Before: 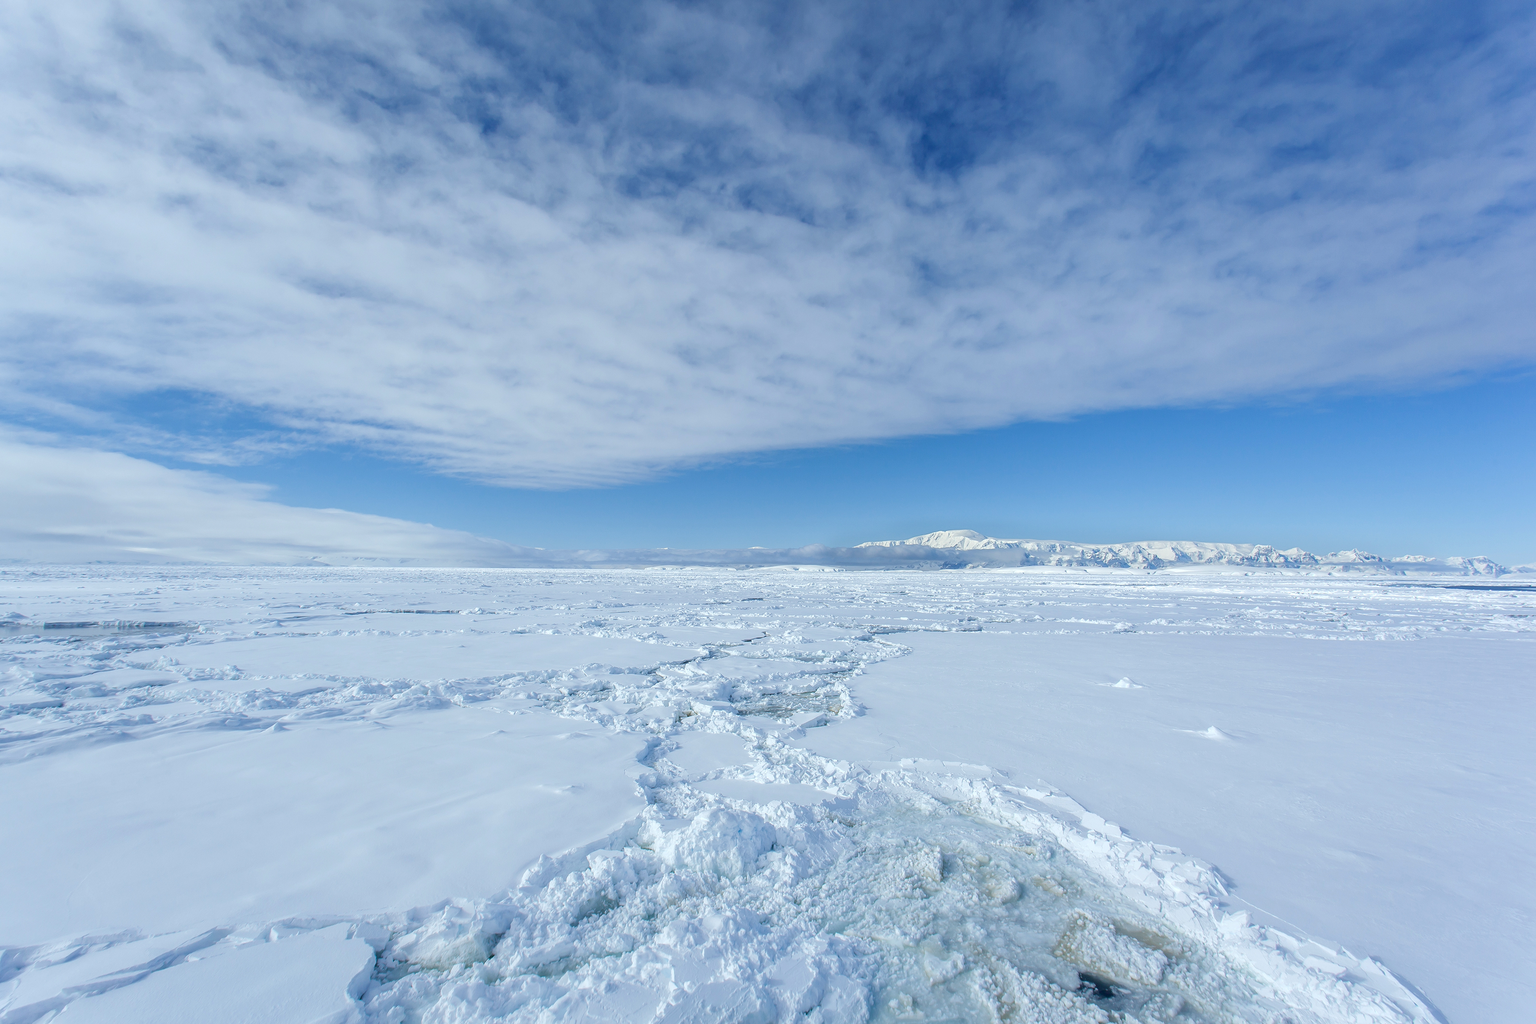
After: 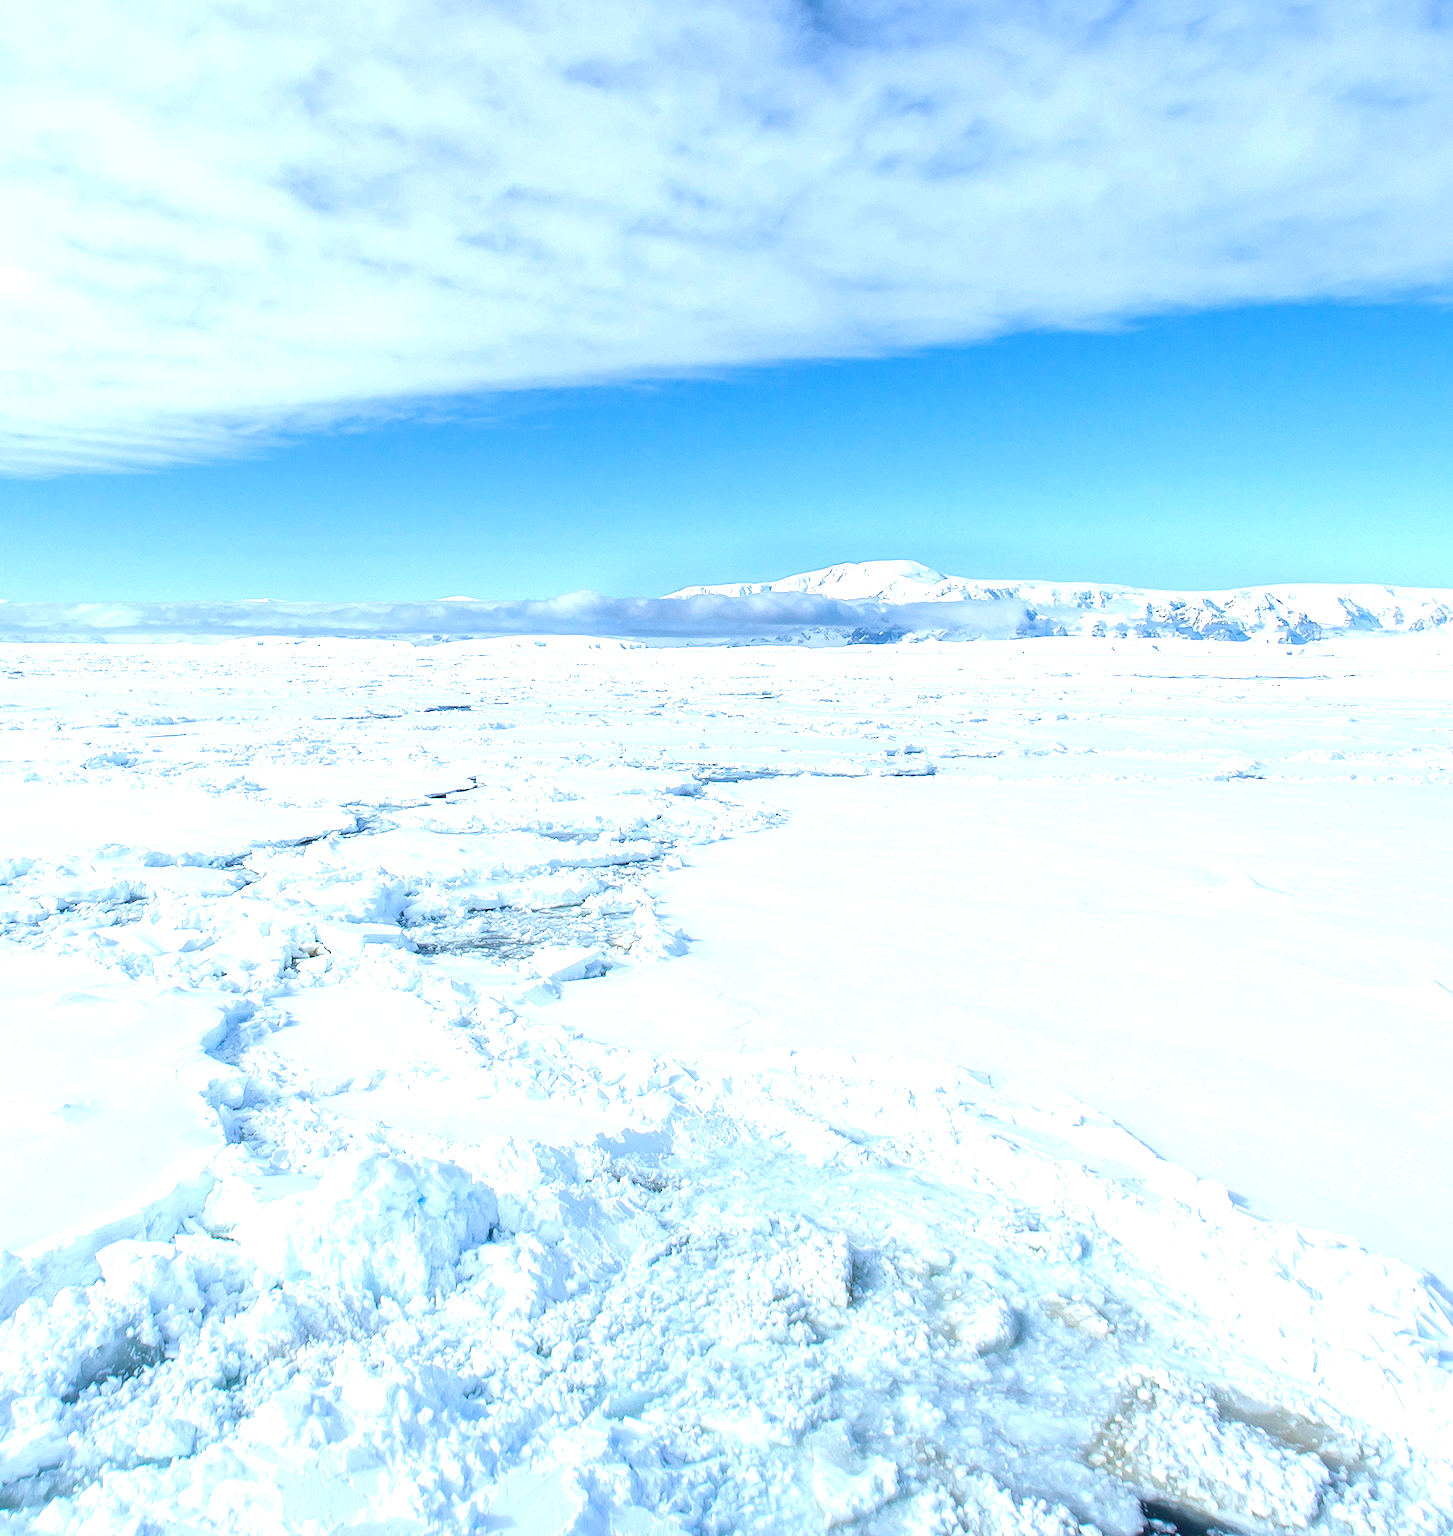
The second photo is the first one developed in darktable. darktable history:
color balance rgb: power › luminance -3.847%, power › hue 140.45°, highlights gain › chroma 0.143%, highlights gain › hue 331.89°, global offset › luminance 0.276%, perceptual saturation grading › global saturation 19.693%, perceptual brilliance grading › highlights 15.738%, perceptual brilliance grading › mid-tones 6.735%, perceptual brilliance grading › shadows -15.823%
crop: left 35.276%, top 25.964%, right 20.155%, bottom 3.389%
exposure: exposure 0.557 EV, compensate highlight preservation false
